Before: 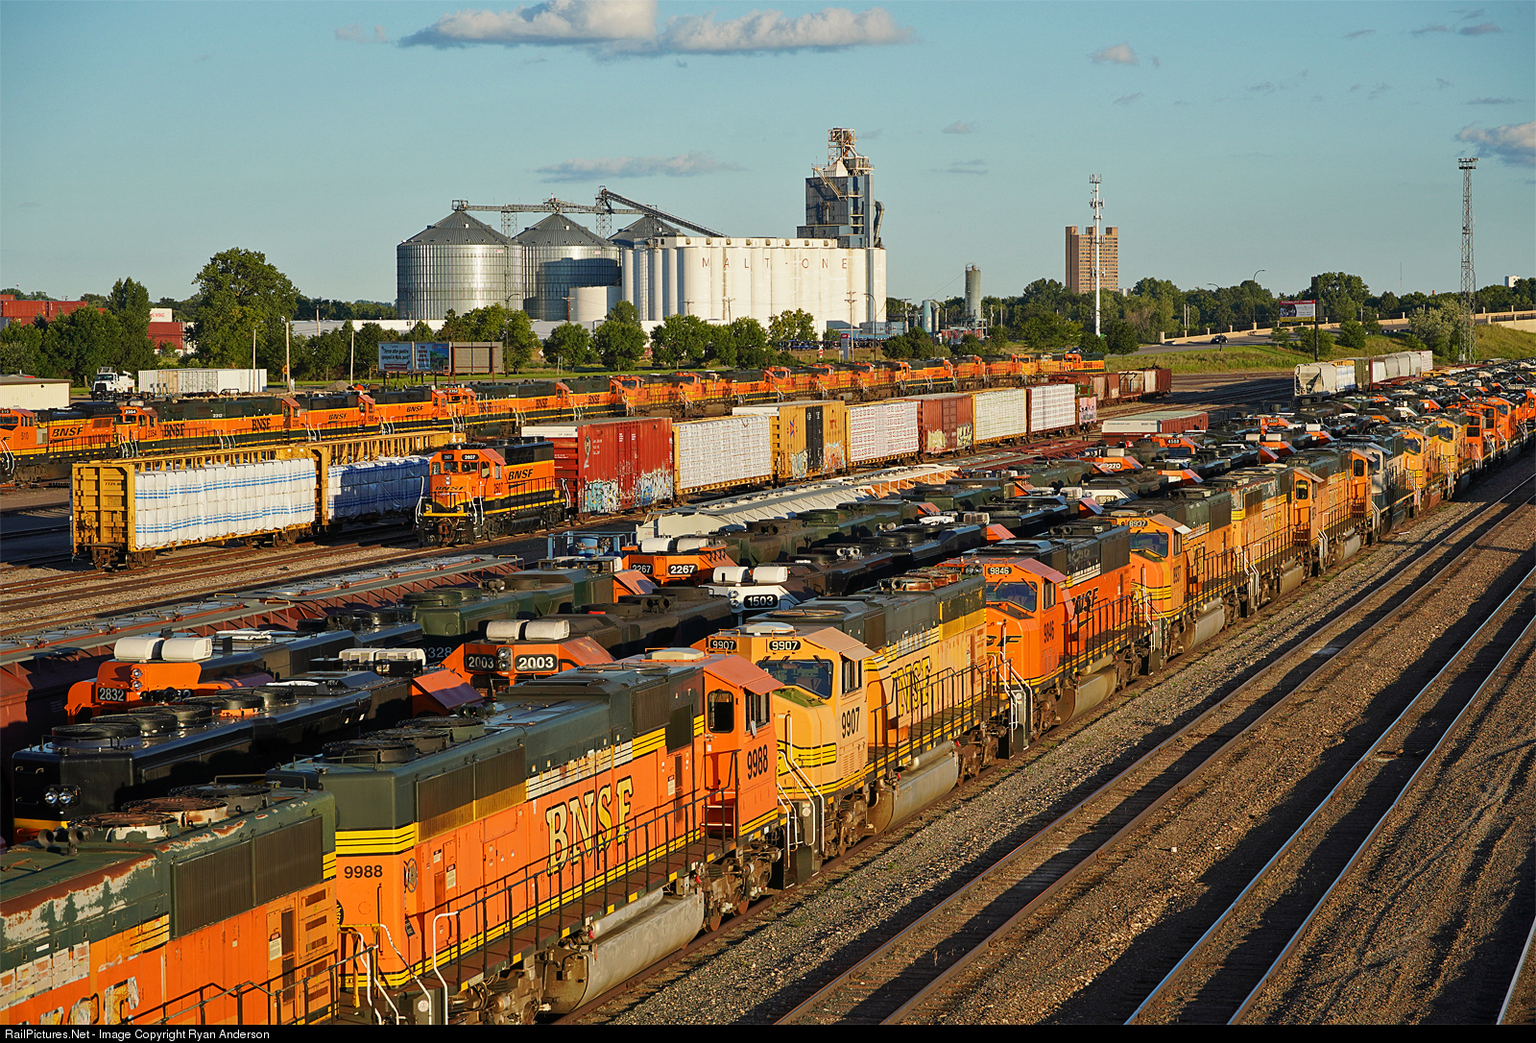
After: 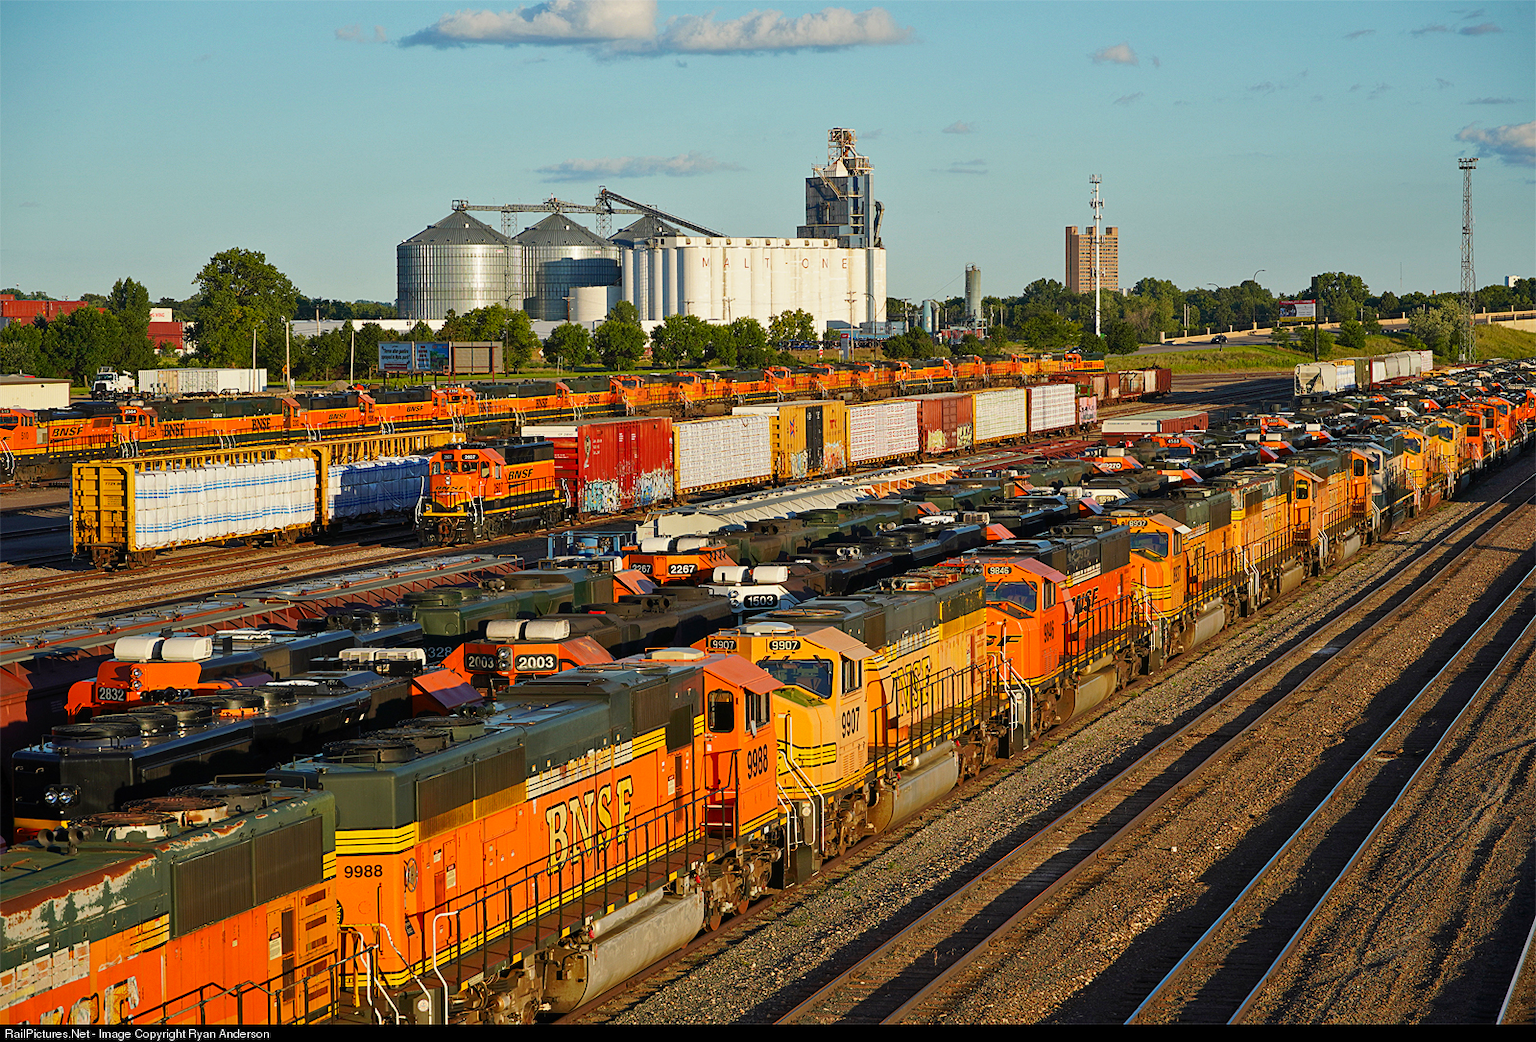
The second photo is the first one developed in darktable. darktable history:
contrast brightness saturation: contrast 0.04, saturation 0.152
